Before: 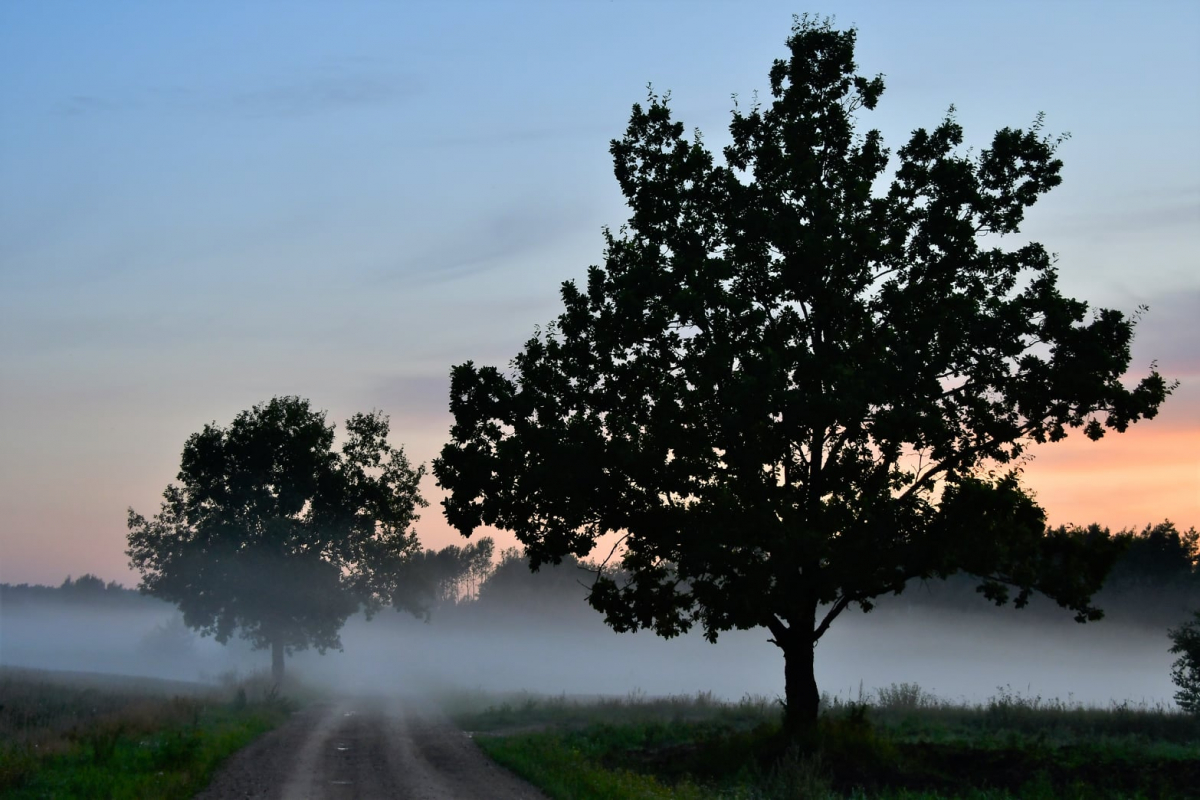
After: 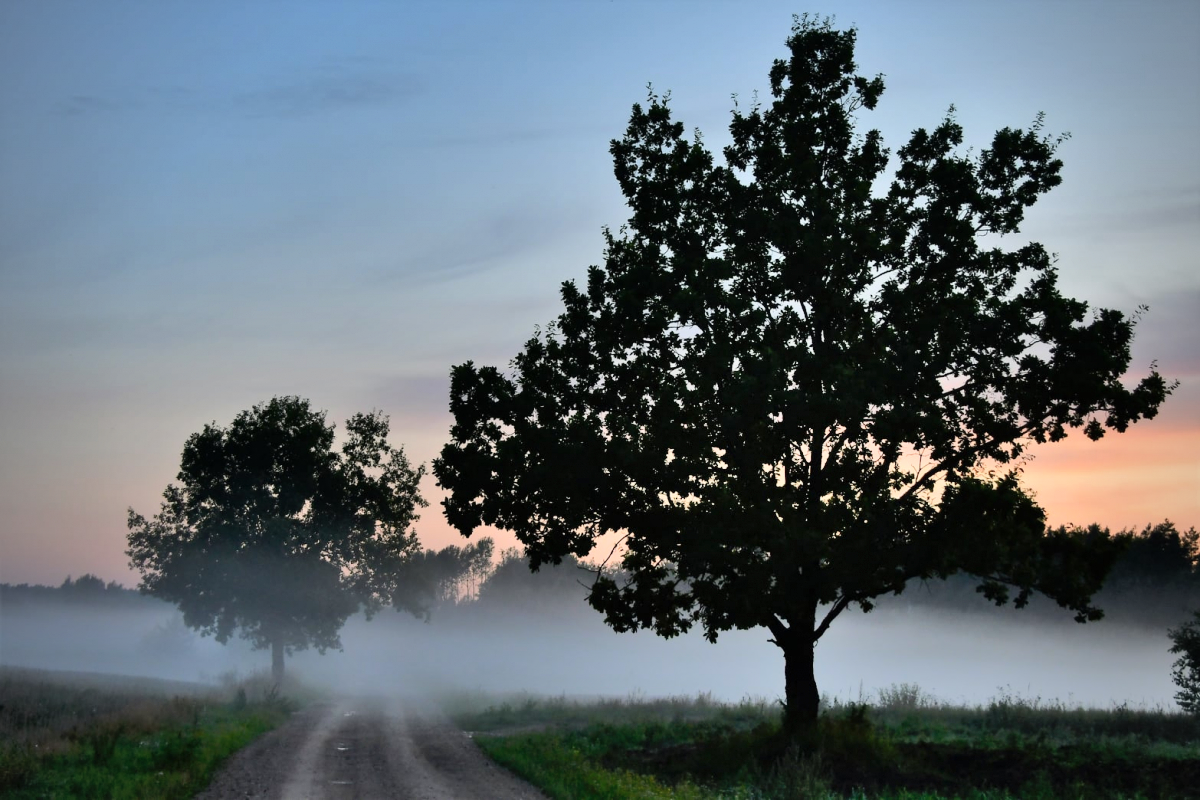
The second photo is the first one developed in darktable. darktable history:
shadows and highlights: shadows 59.94, highlights -60.49, soften with gaussian
color correction: highlights a* 0.029, highlights b* -0.232
vignetting: fall-off radius 60.33%, unbound false
